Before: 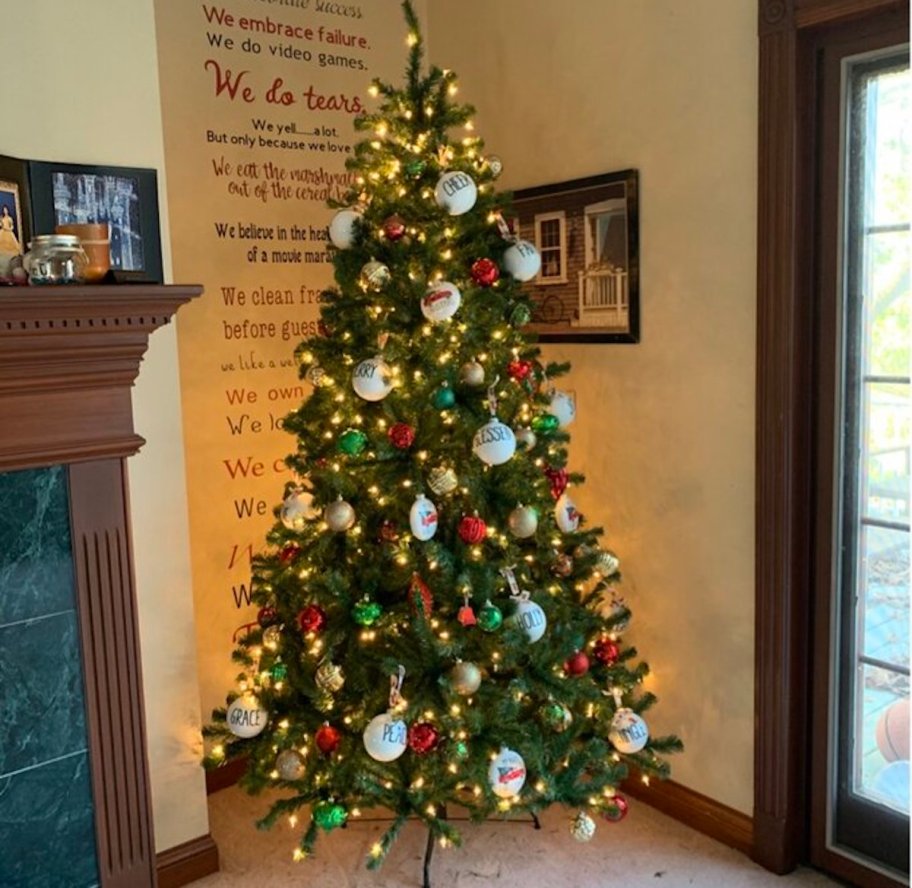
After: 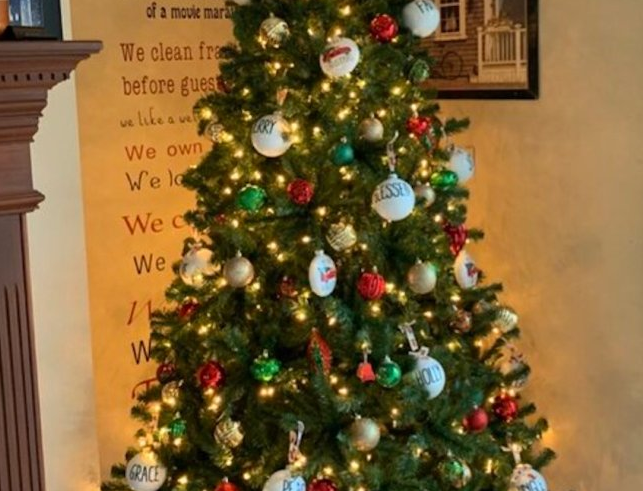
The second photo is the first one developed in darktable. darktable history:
crop: left 11.077%, top 27.517%, right 18.326%, bottom 17.155%
